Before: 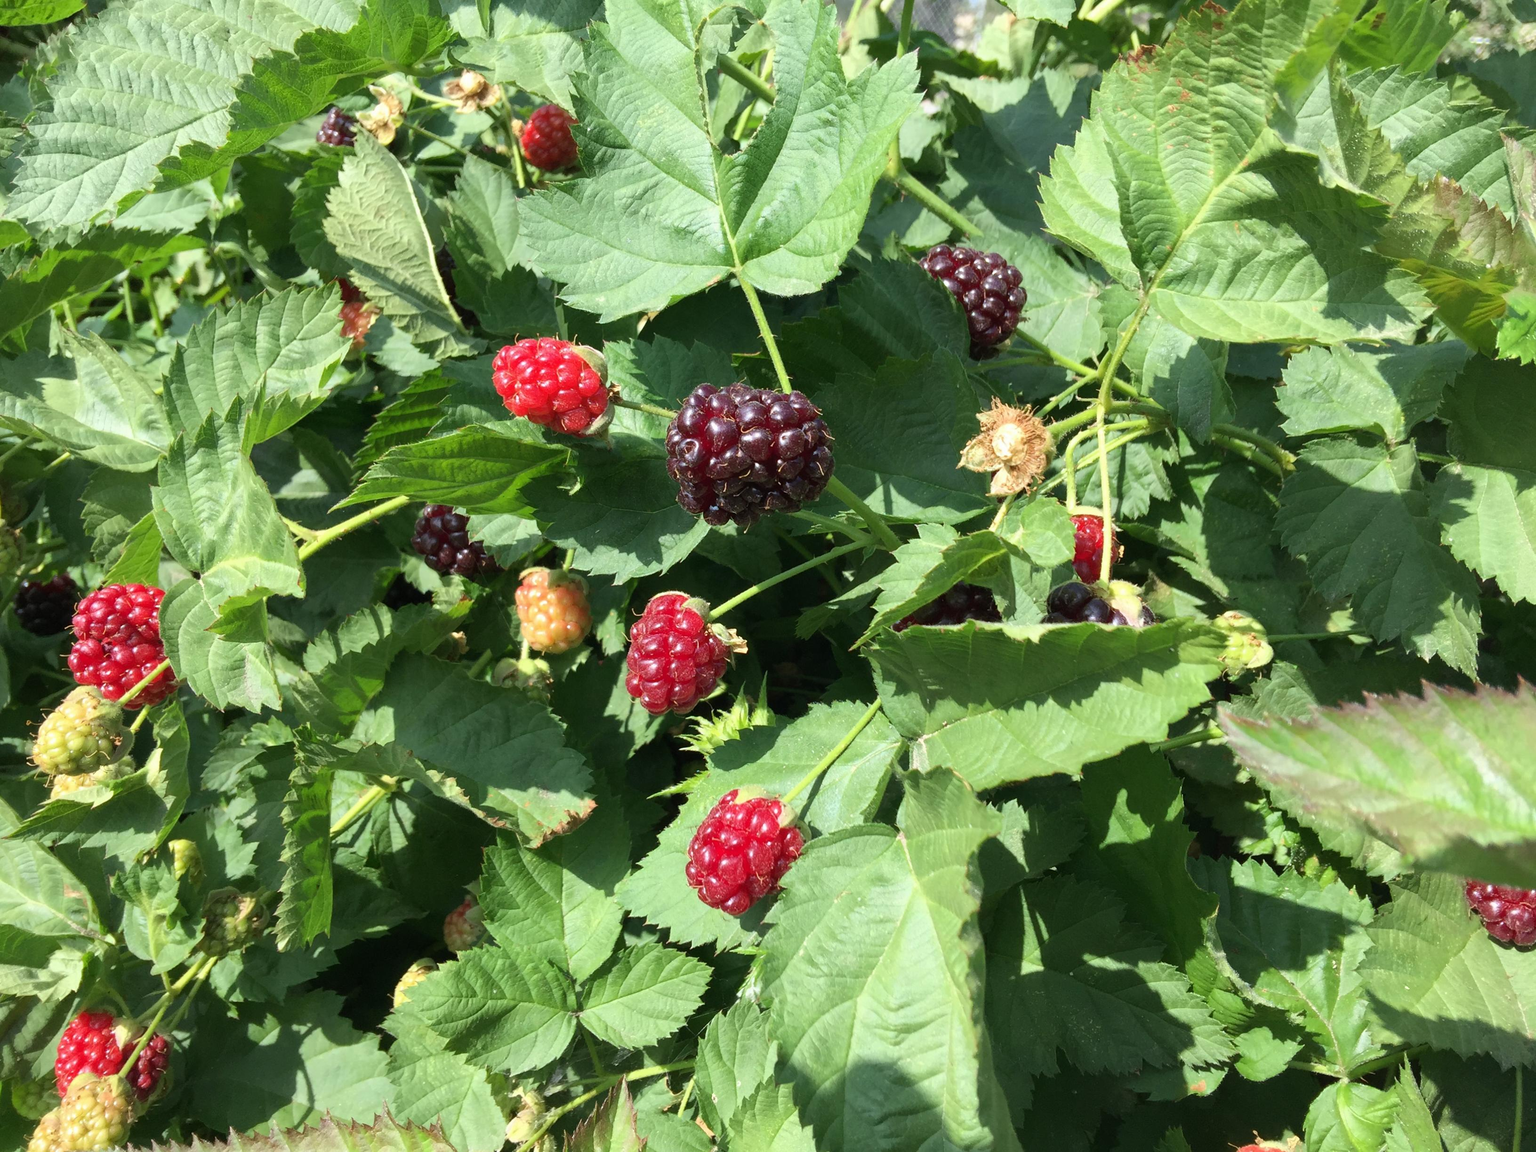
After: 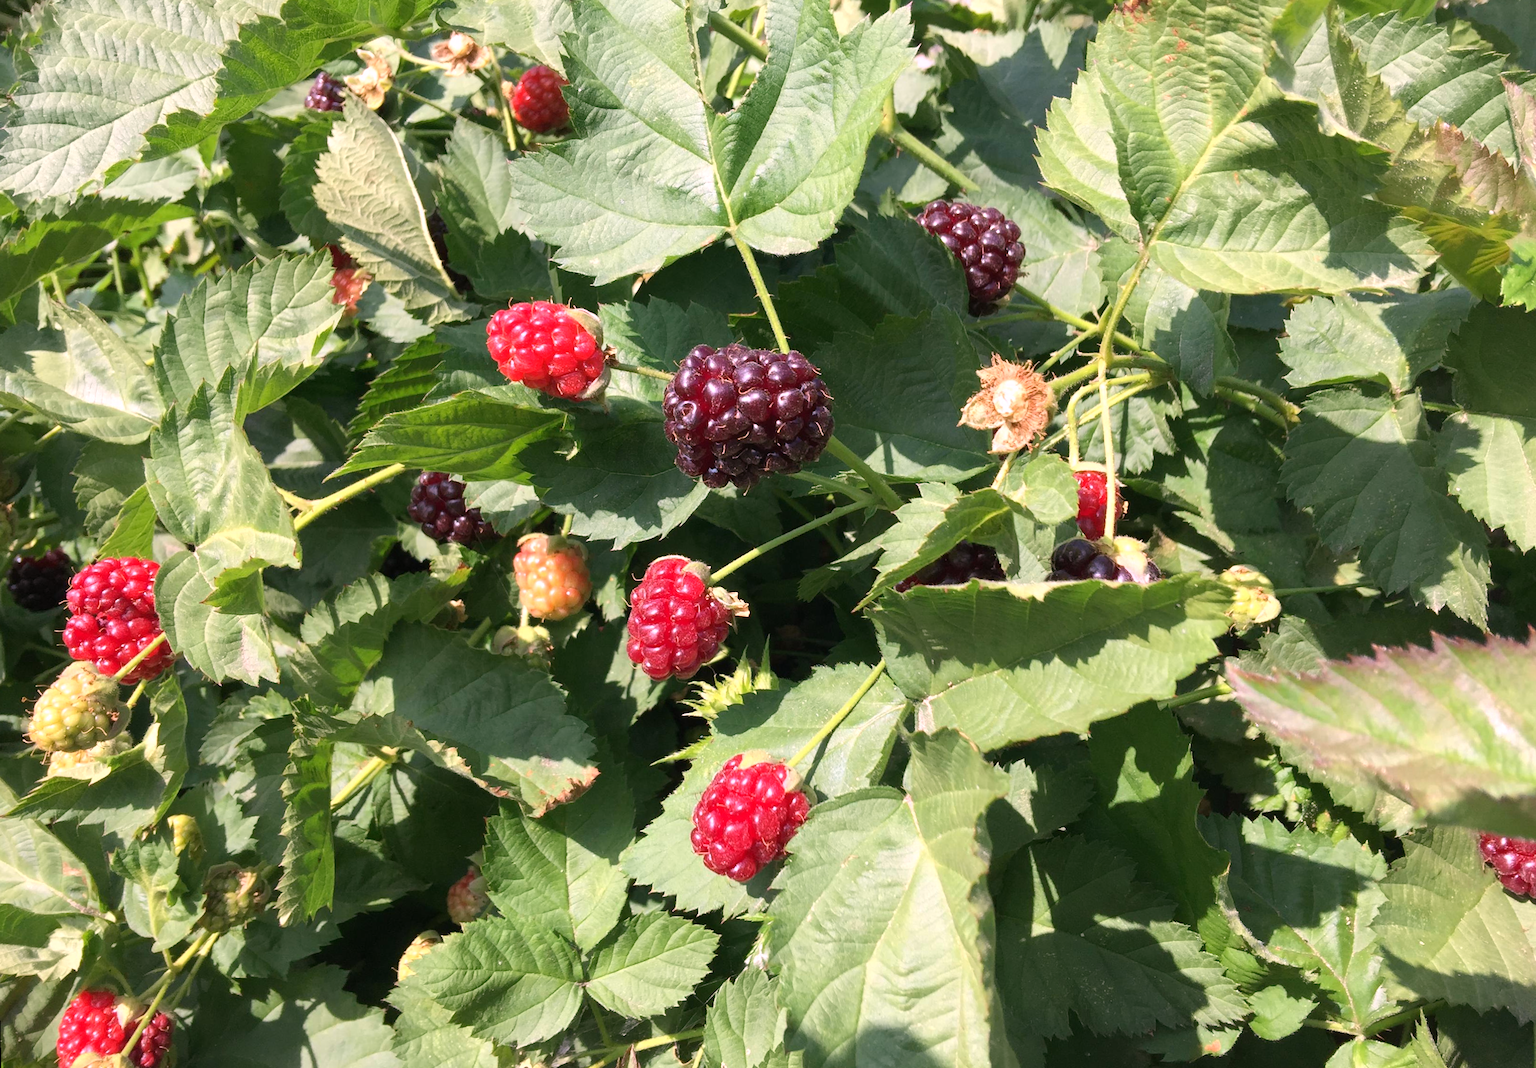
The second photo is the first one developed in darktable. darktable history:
white balance: red 1.188, blue 1.11
rotate and perspective: rotation -1°, crop left 0.011, crop right 0.989, crop top 0.025, crop bottom 0.975
crop and rotate: top 2.479%, bottom 3.018%
